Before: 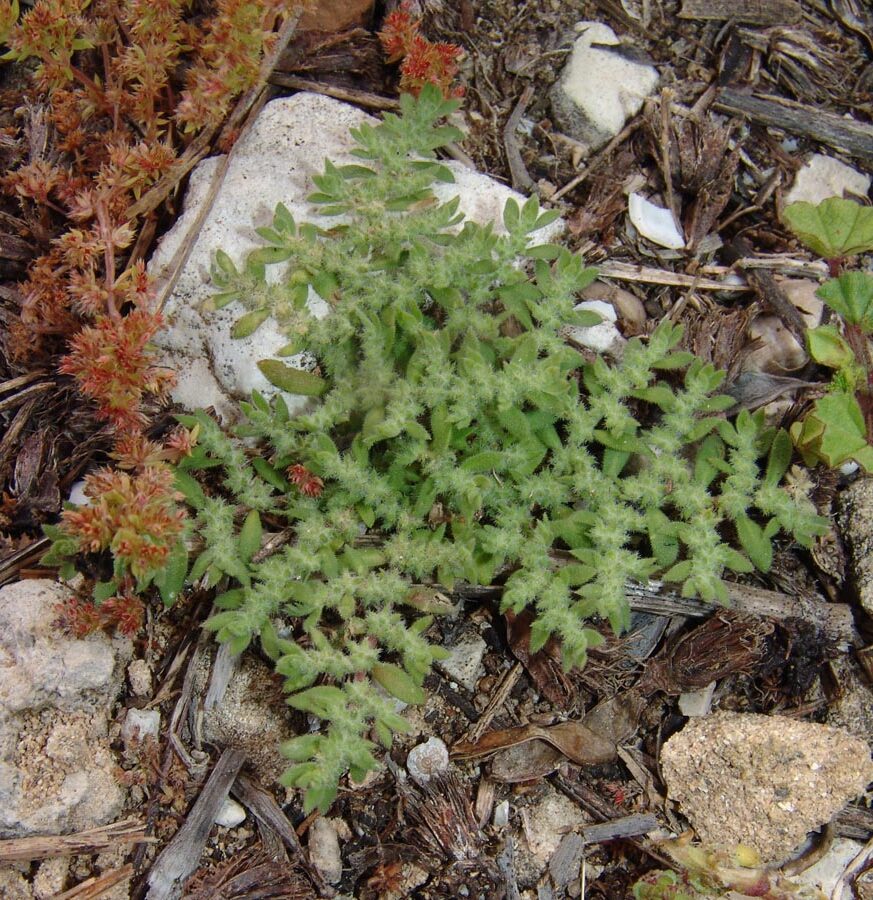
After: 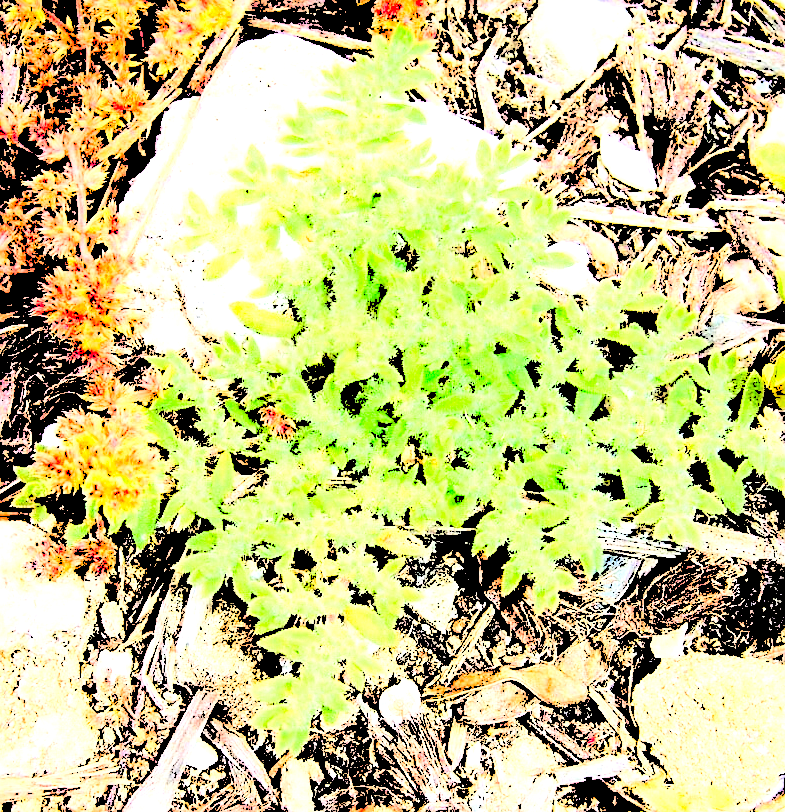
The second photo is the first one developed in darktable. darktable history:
contrast brightness saturation: contrast 0.125, brightness -0.047, saturation 0.16
levels: white 90.69%, levels [0.246, 0.256, 0.506]
exposure: exposure 0.672 EV, compensate highlight preservation false
local contrast: highlights 102%, shadows 101%, detail 119%, midtone range 0.2
contrast equalizer: y [[0.6 ×6], [0.55 ×6], [0 ×6], [0 ×6], [0 ×6]], mix -0.283
sharpen: radius 2.782
tone equalizer: -8 EV -0.02 EV, -7 EV 0.008 EV, -6 EV -0.008 EV, -5 EV 0.004 EV, -4 EV -0.03 EV, -3 EV -0.241 EV, -2 EV -0.644 EV, -1 EV -0.989 EV, +0 EV -1 EV, edges refinement/feathering 500, mask exposure compensation -1.57 EV, preserve details no
crop: left 3.317%, top 6.451%, right 6.659%, bottom 3.281%
